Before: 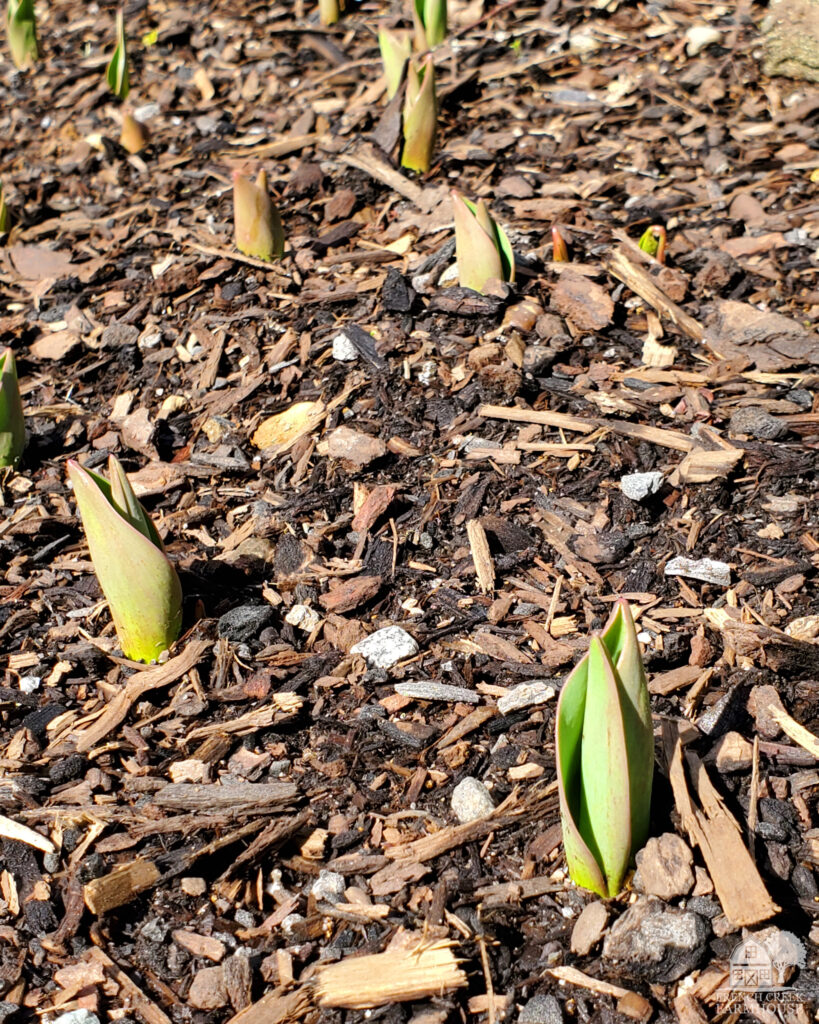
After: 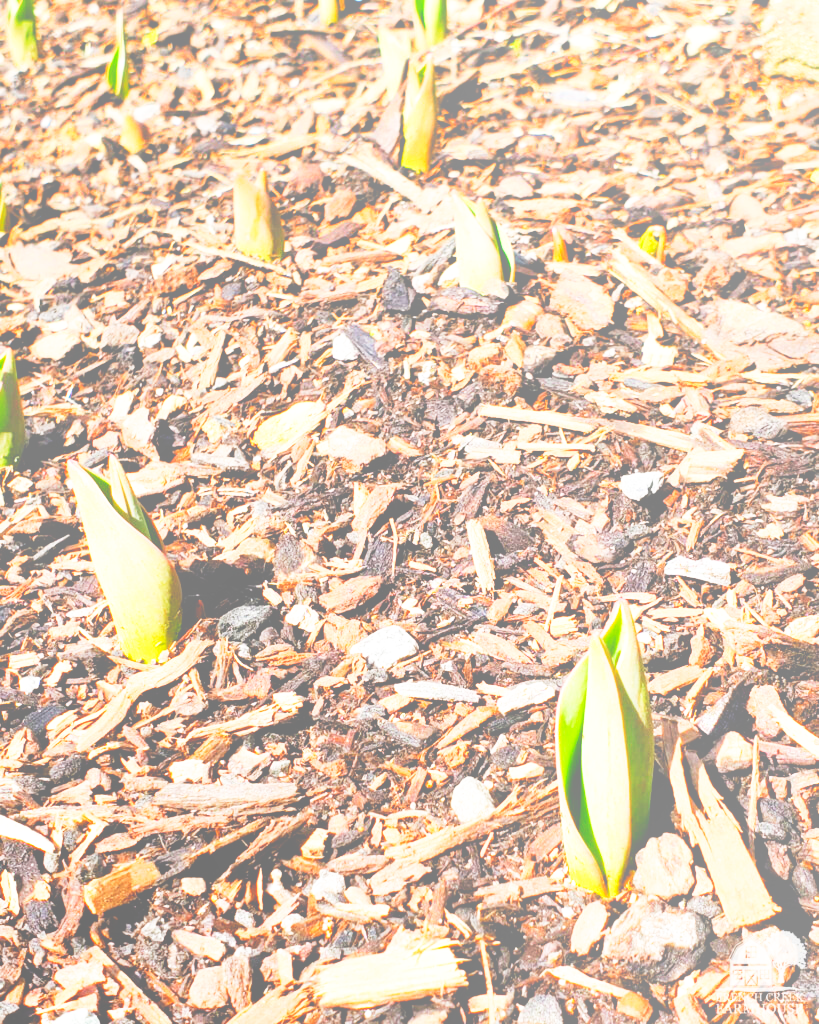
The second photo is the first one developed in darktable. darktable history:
bloom: size 40%
base curve: curves: ch0 [(0, 0) (0.007, 0.004) (0.027, 0.03) (0.046, 0.07) (0.207, 0.54) (0.442, 0.872) (0.673, 0.972) (1, 1)], preserve colors none
